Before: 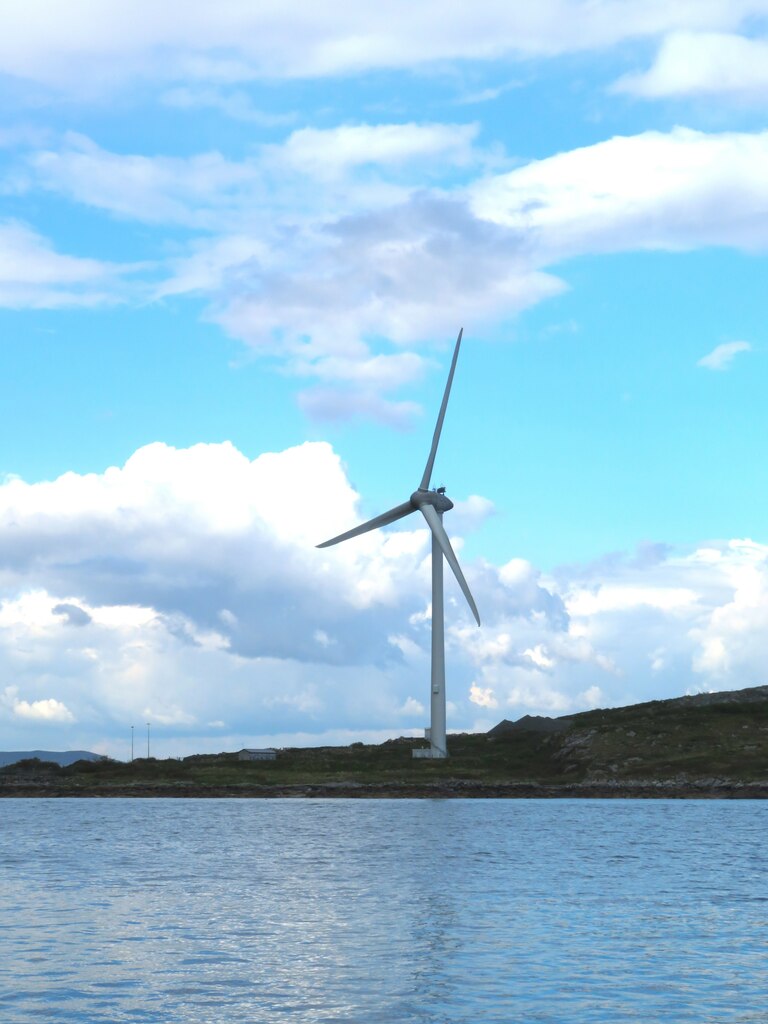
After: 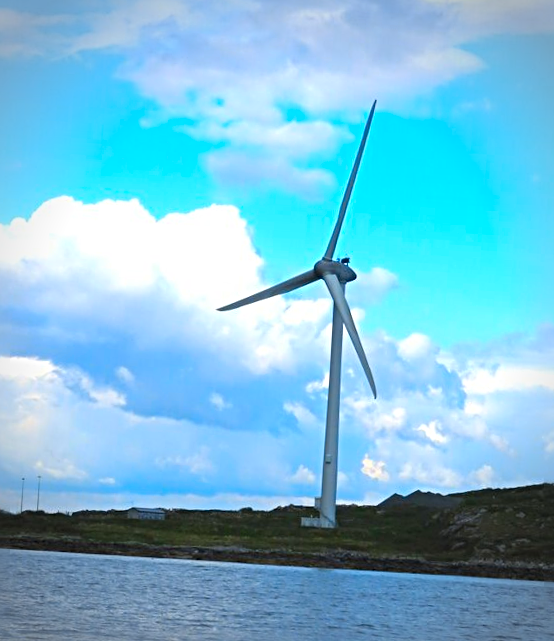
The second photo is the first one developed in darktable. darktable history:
crop and rotate: angle -3.37°, left 9.79%, top 20.73%, right 12.42%, bottom 11.82%
color contrast: green-magenta contrast 1.55, blue-yellow contrast 1.83
sharpen: radius 4
vignetting: fall-off start 71.74%
